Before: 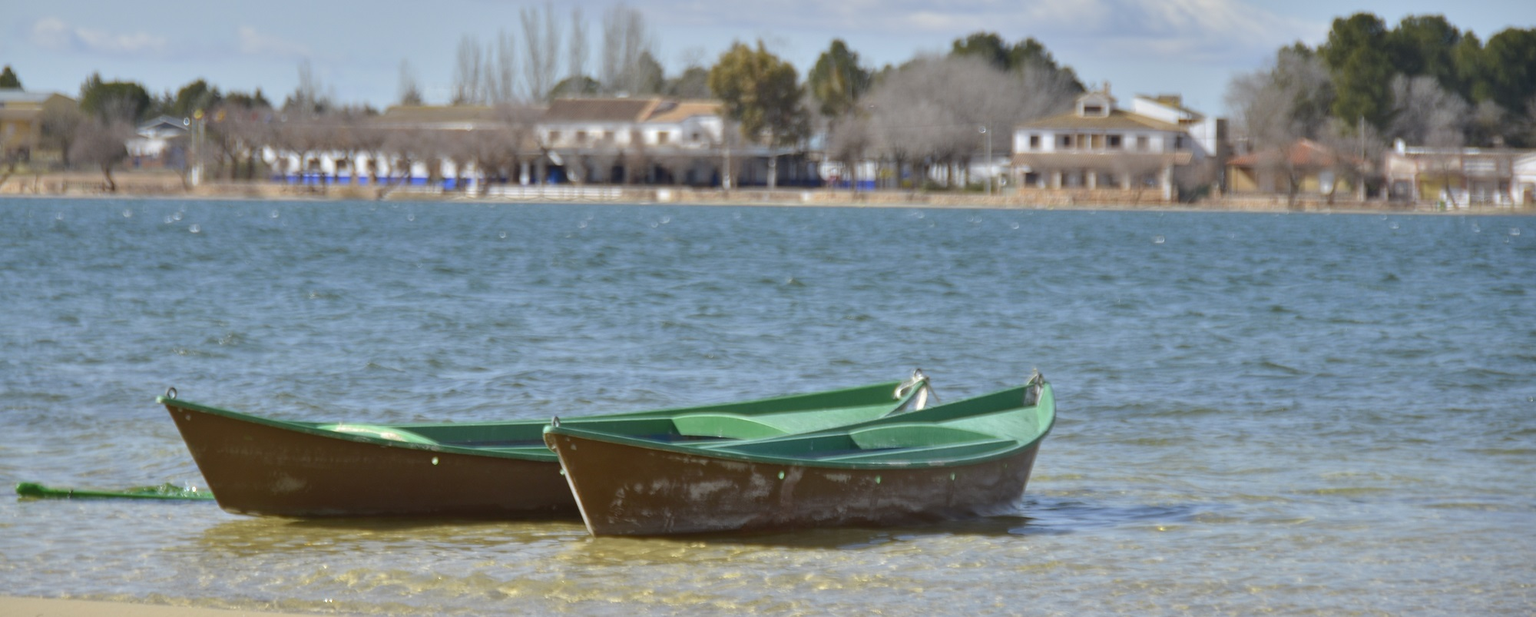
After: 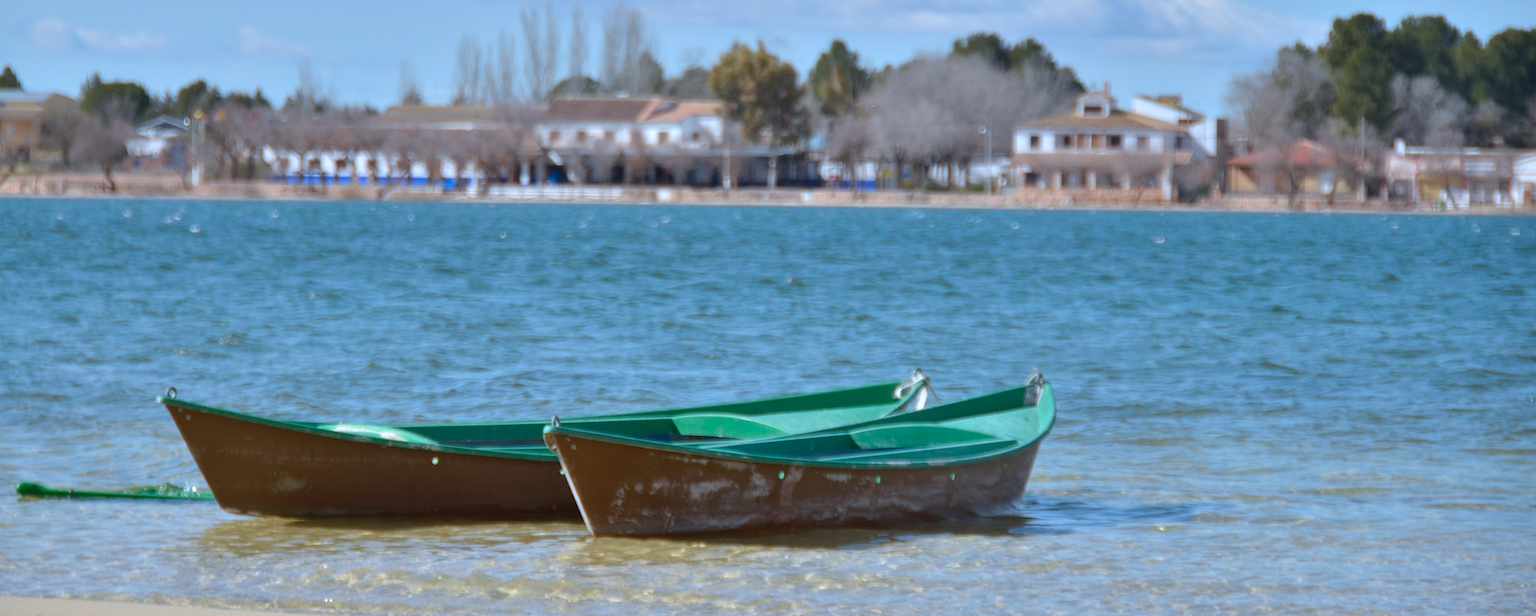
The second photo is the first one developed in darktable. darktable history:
color correction: highlights a* -2.19, highlights b* -18.52
